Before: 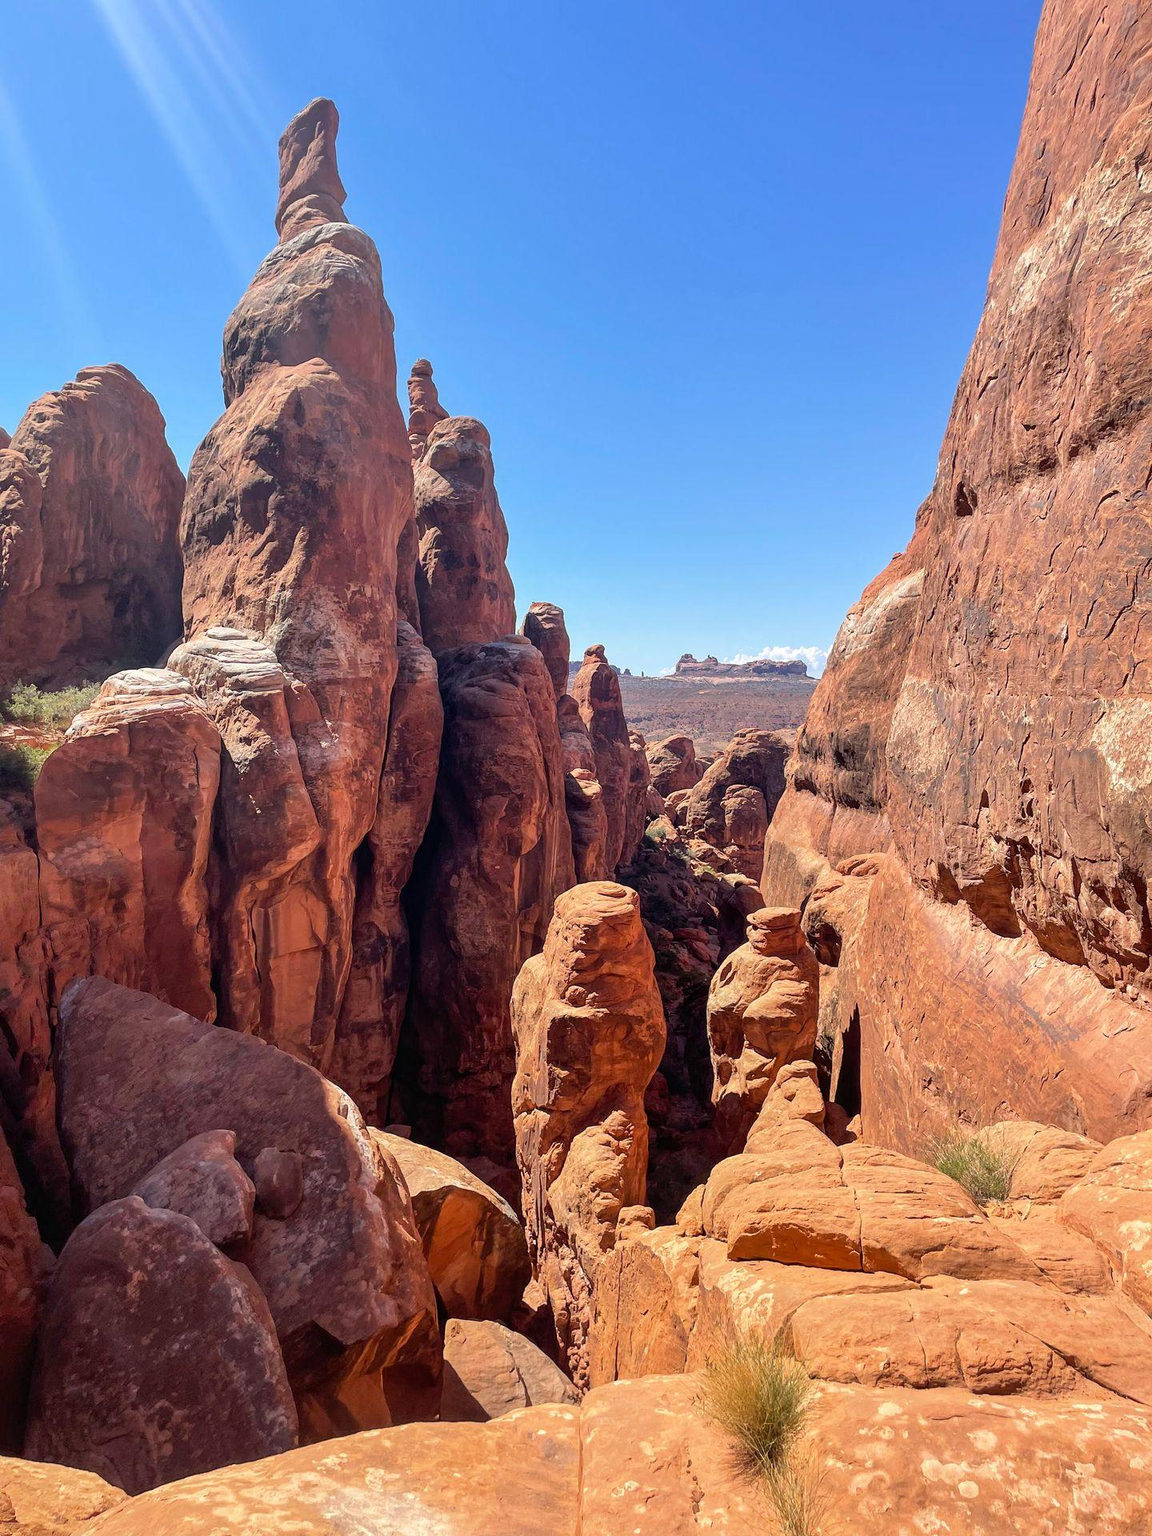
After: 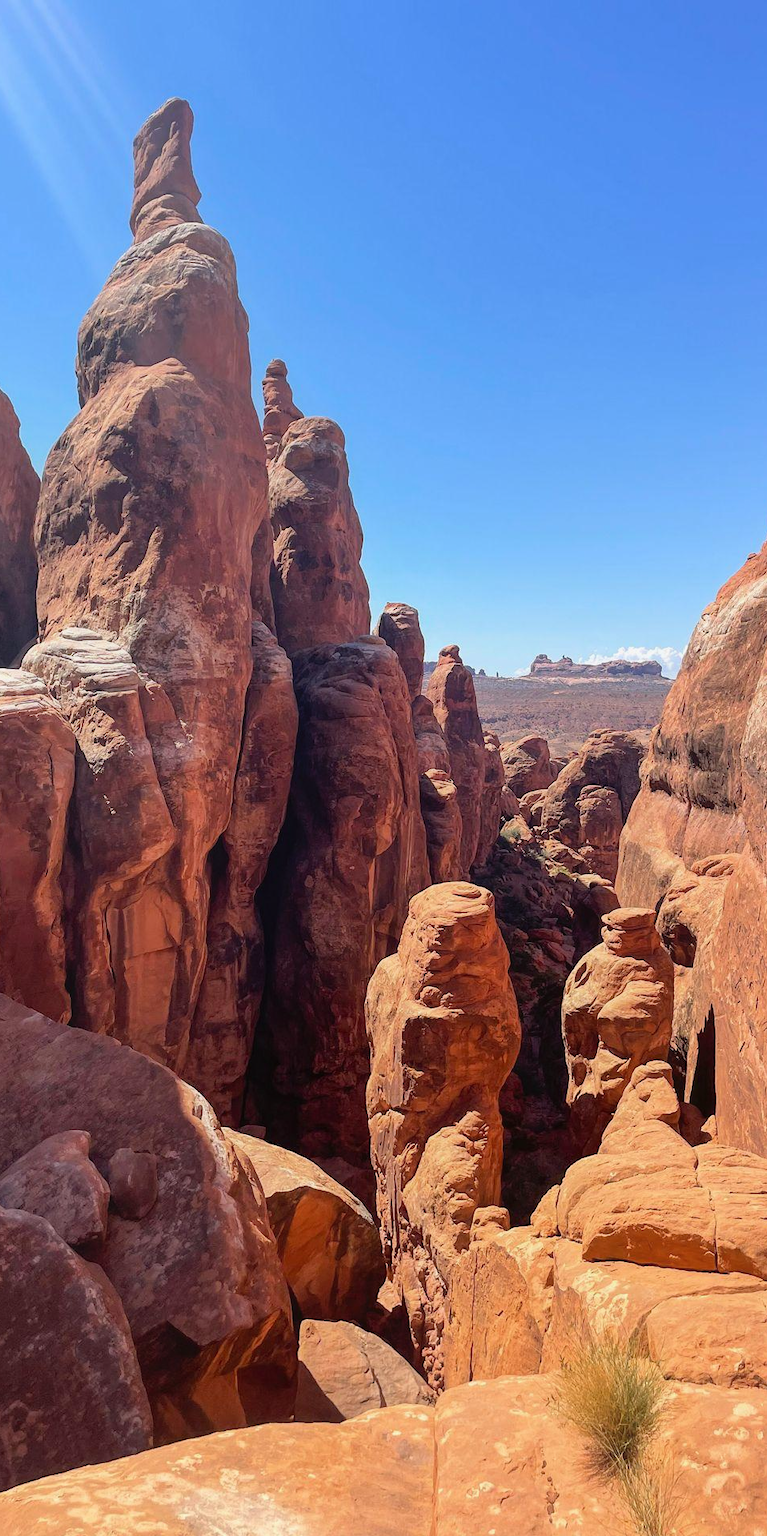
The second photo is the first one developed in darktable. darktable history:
crop and rotate: left 12.673%, right 20.66%
contrast equalizer: octaves 7, y [[0.6 ×6], [0.55 ×6], [0 ×6], [0 ×6], [0 ×6]], mix -0.3
